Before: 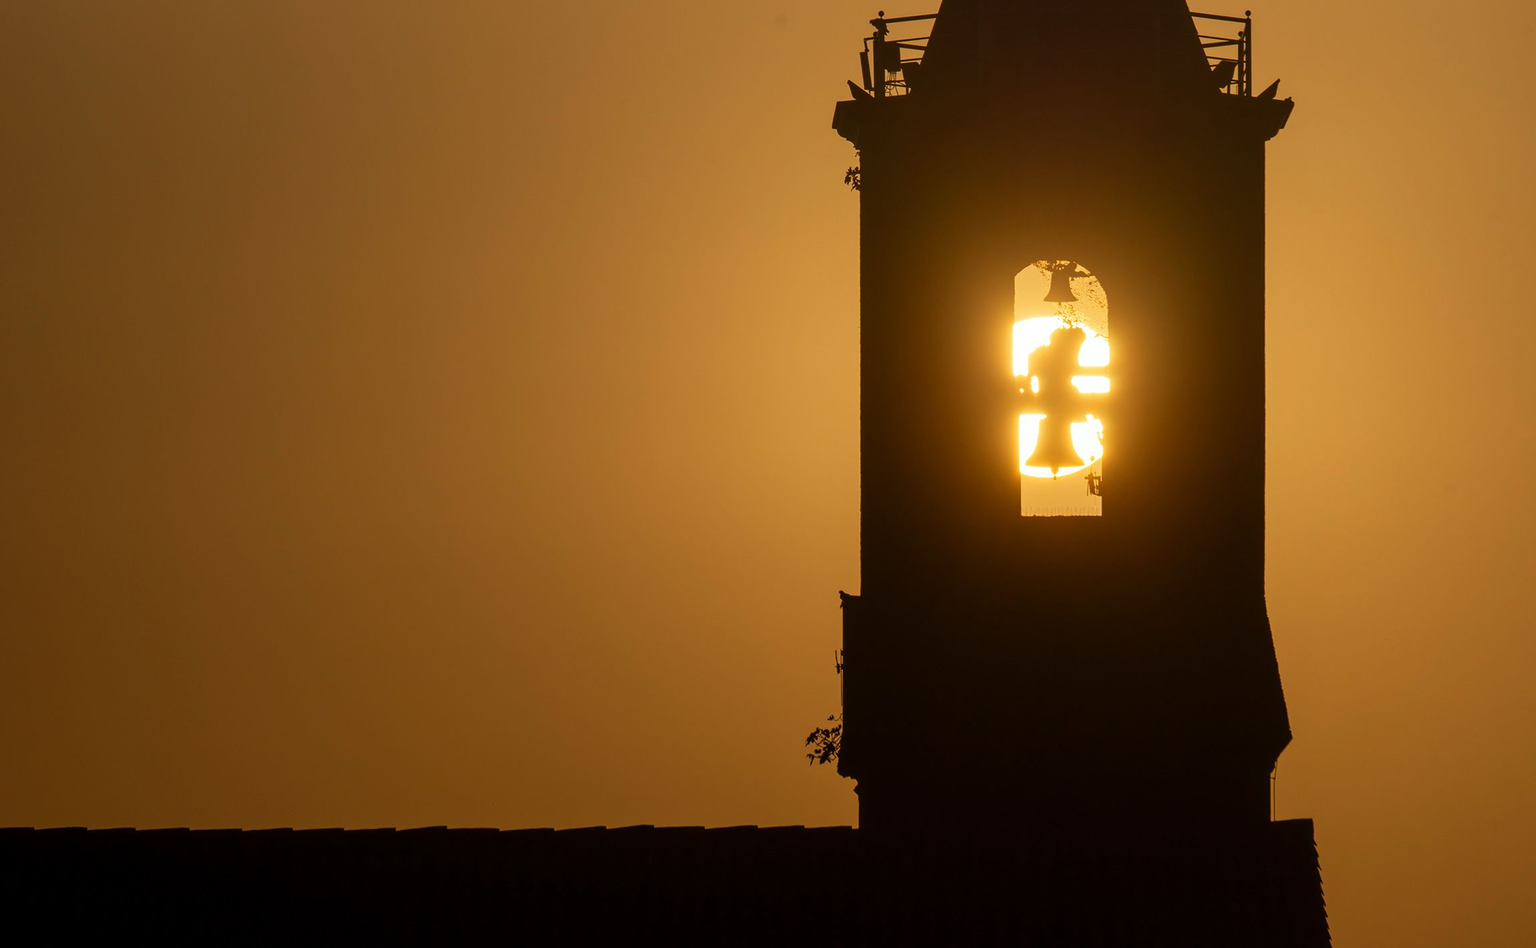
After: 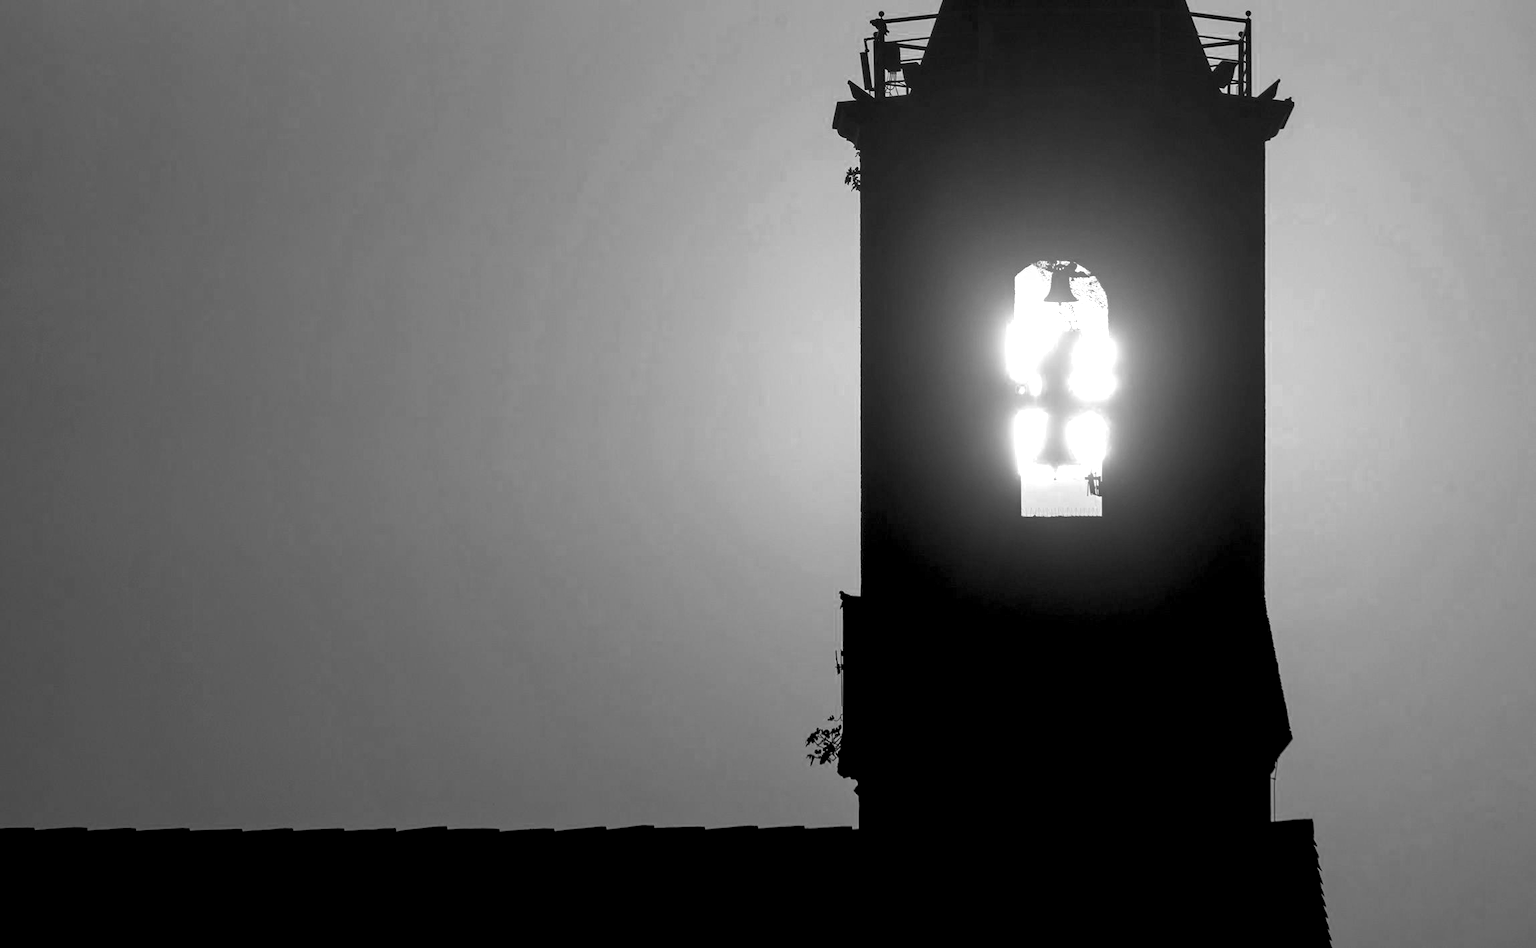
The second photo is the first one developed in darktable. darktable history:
exposure: black level correction 0.008, exposure 0.974 EV, compensate exposure bias true, compensate highlight preservation false
color zones: curves: ch0 [(0.002, 0.593) (0.143, 0.417) (0.285, 0.541) (0.455, 0.289) (0.608, 0.327) (0.727, 0.283) (0.869, 0.571) (1, 0.603)]; ch1 [(0, 0) (0.143, 0) (0.286, 0) (0.429, 0) (0.571, 0) (0.714, 0) (0.857, 0)]
